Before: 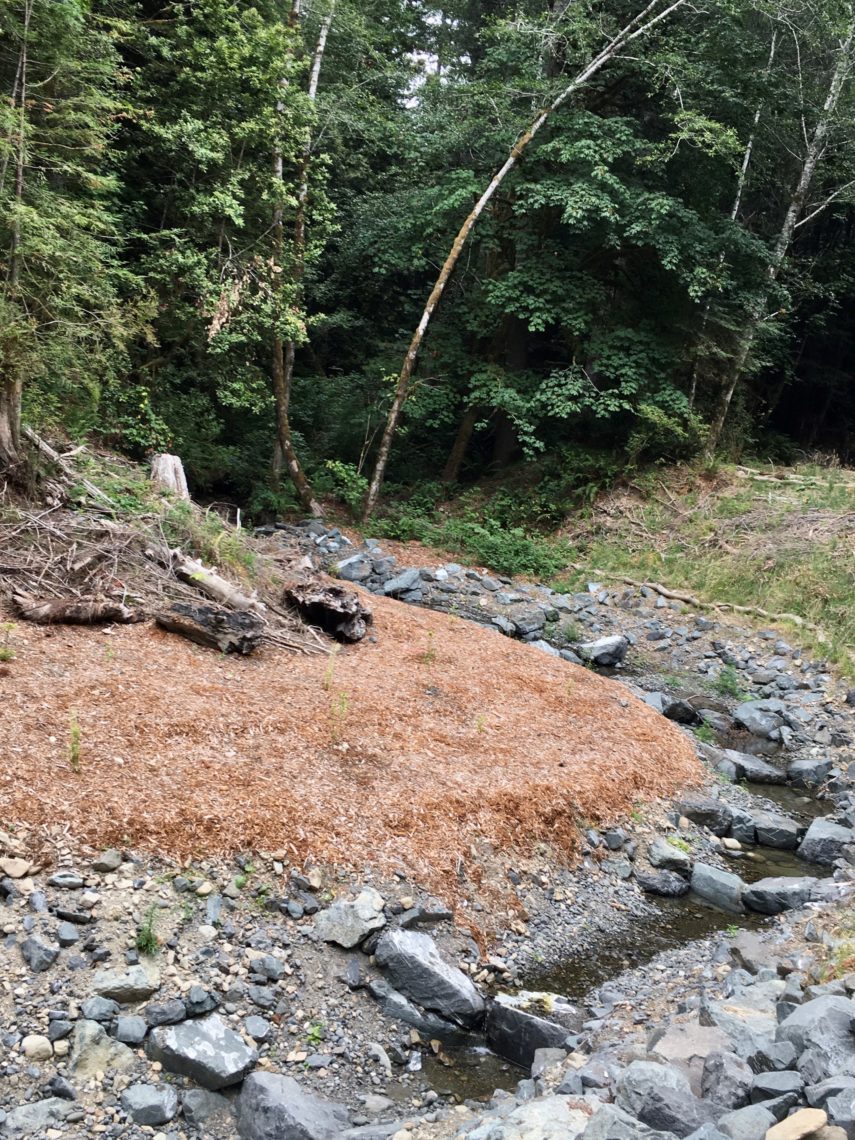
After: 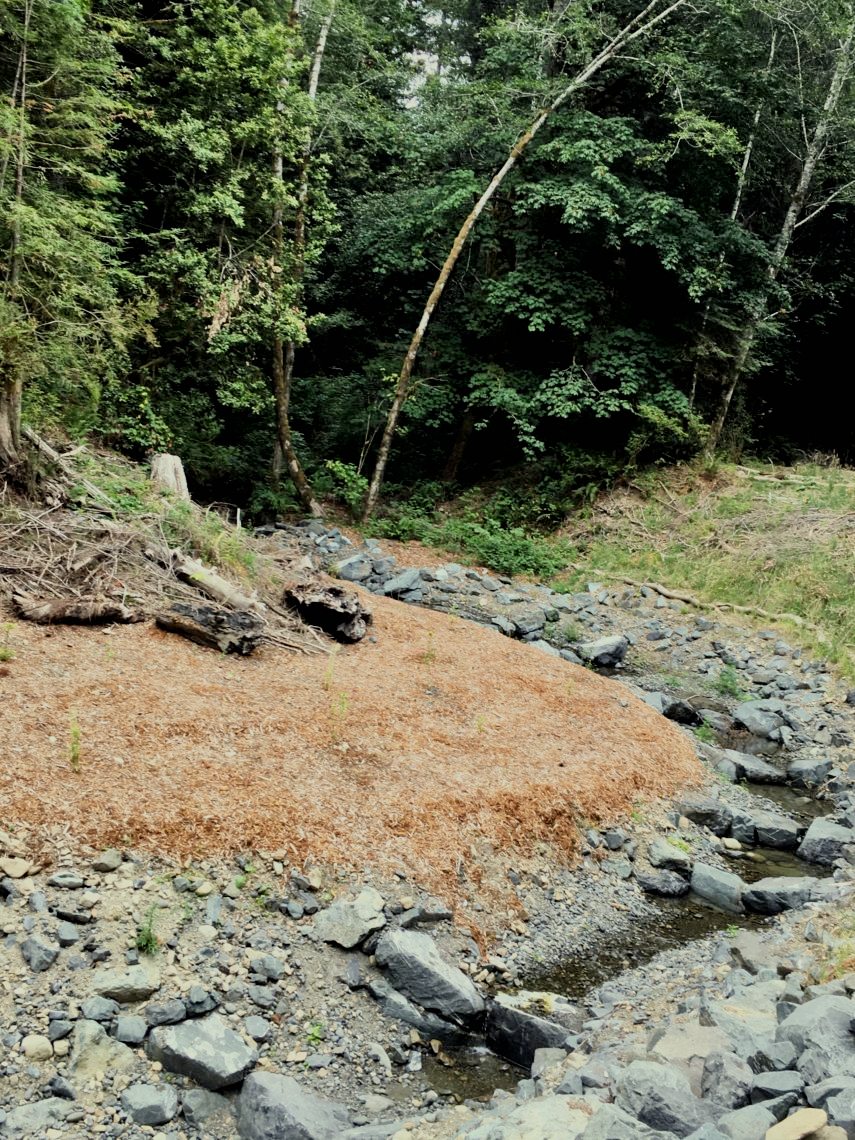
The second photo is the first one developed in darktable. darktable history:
color correction: highlights a* -5.67, highlights b* 11.18
exposure: black level correction 0.005, exposure 0.277 EV, compensate highlight preservation false
filmic rgb: black relative exposure -7.65 EV, white relative exposure 4.56 EV, hardness 3.61
